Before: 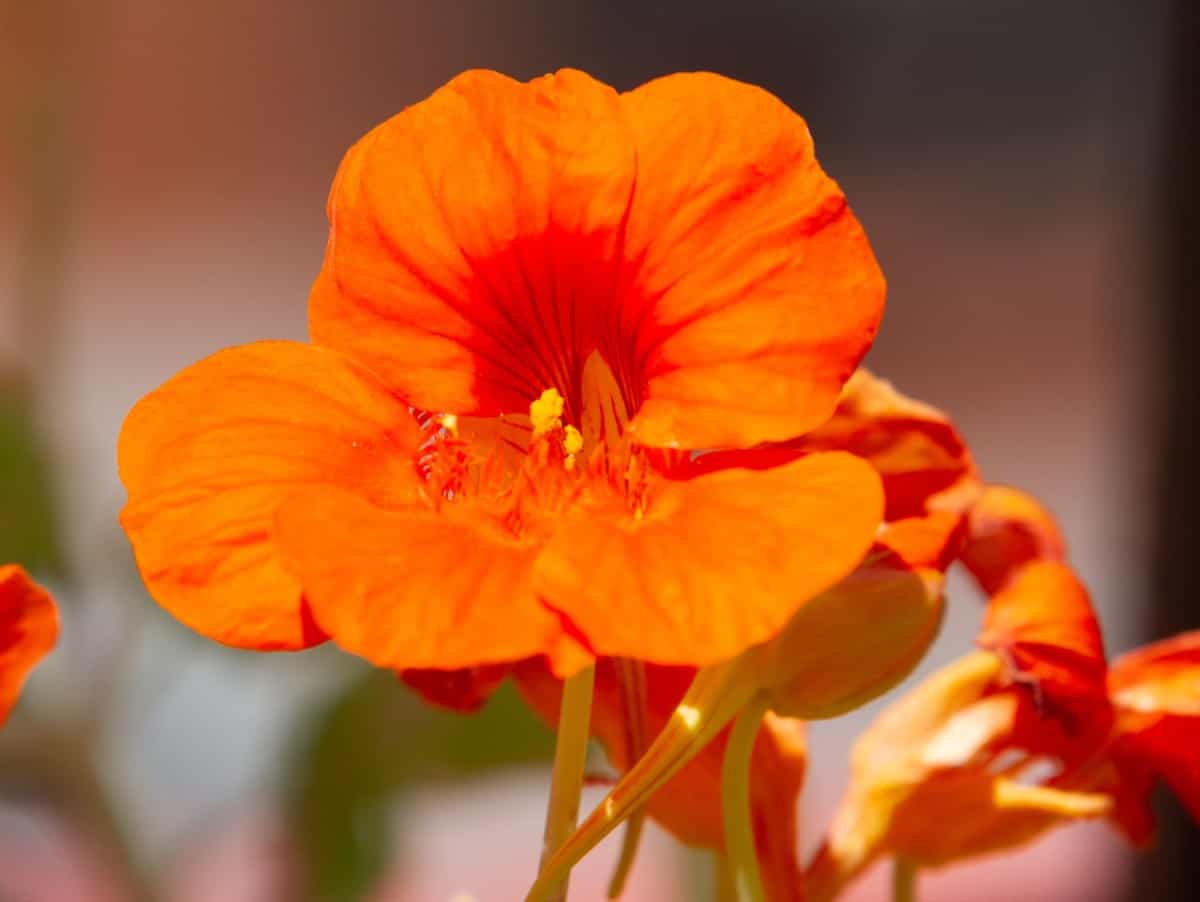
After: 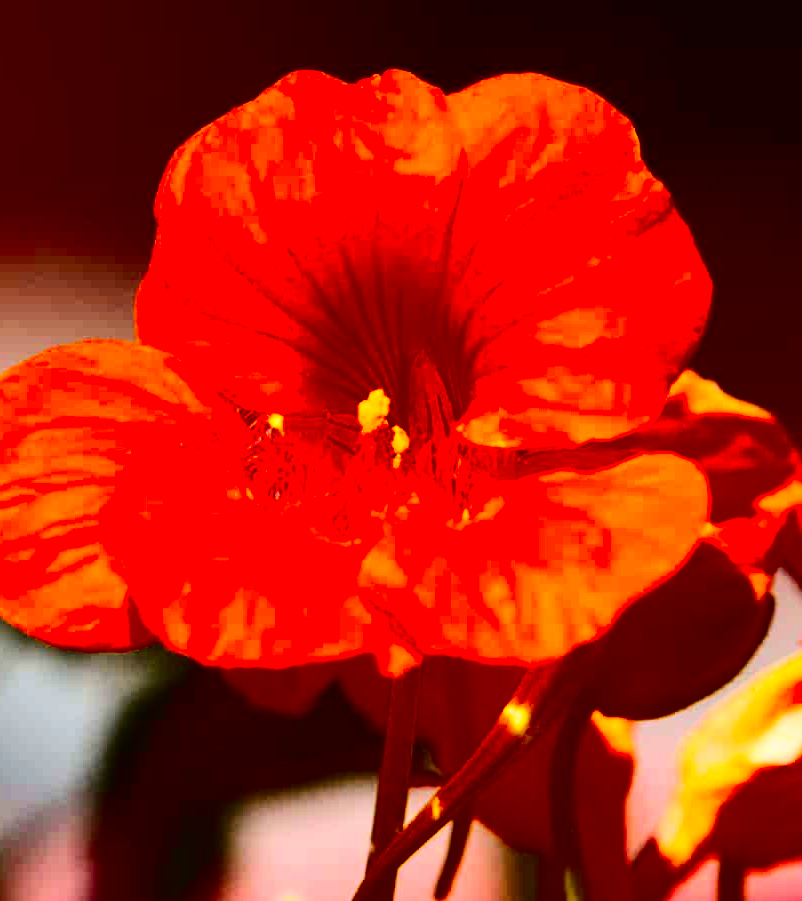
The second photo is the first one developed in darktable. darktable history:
contrast brightness saturation: contrast 0.763, brightness -0.987, saturation 1
crop and rotate: left 14.439%, right 18.666%
